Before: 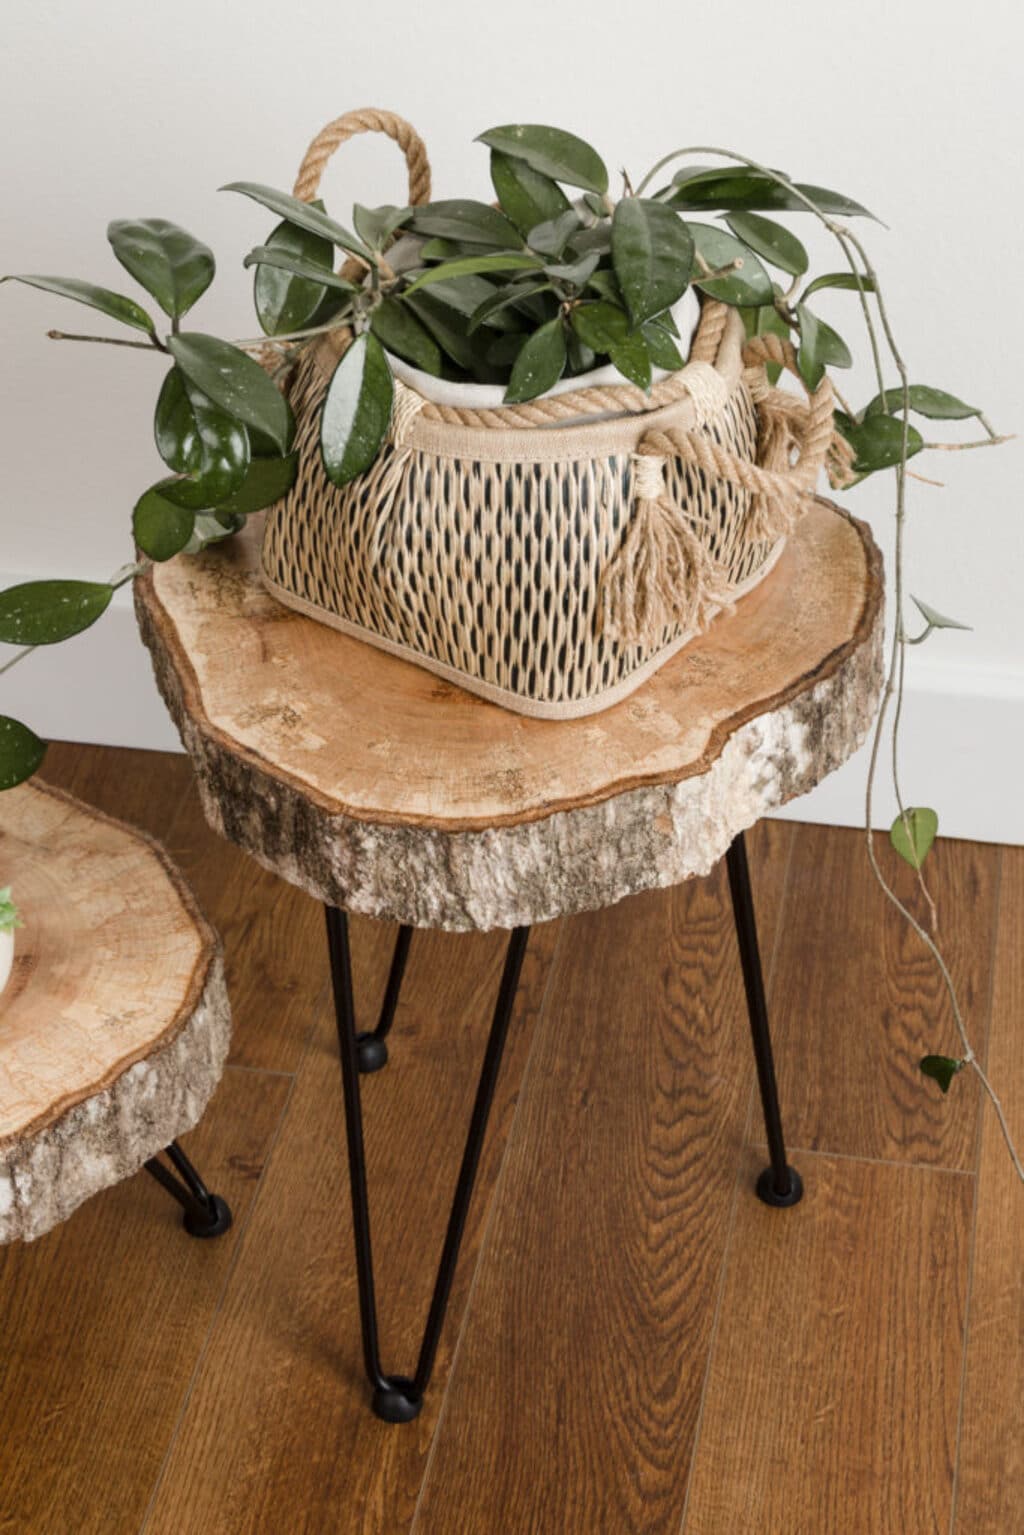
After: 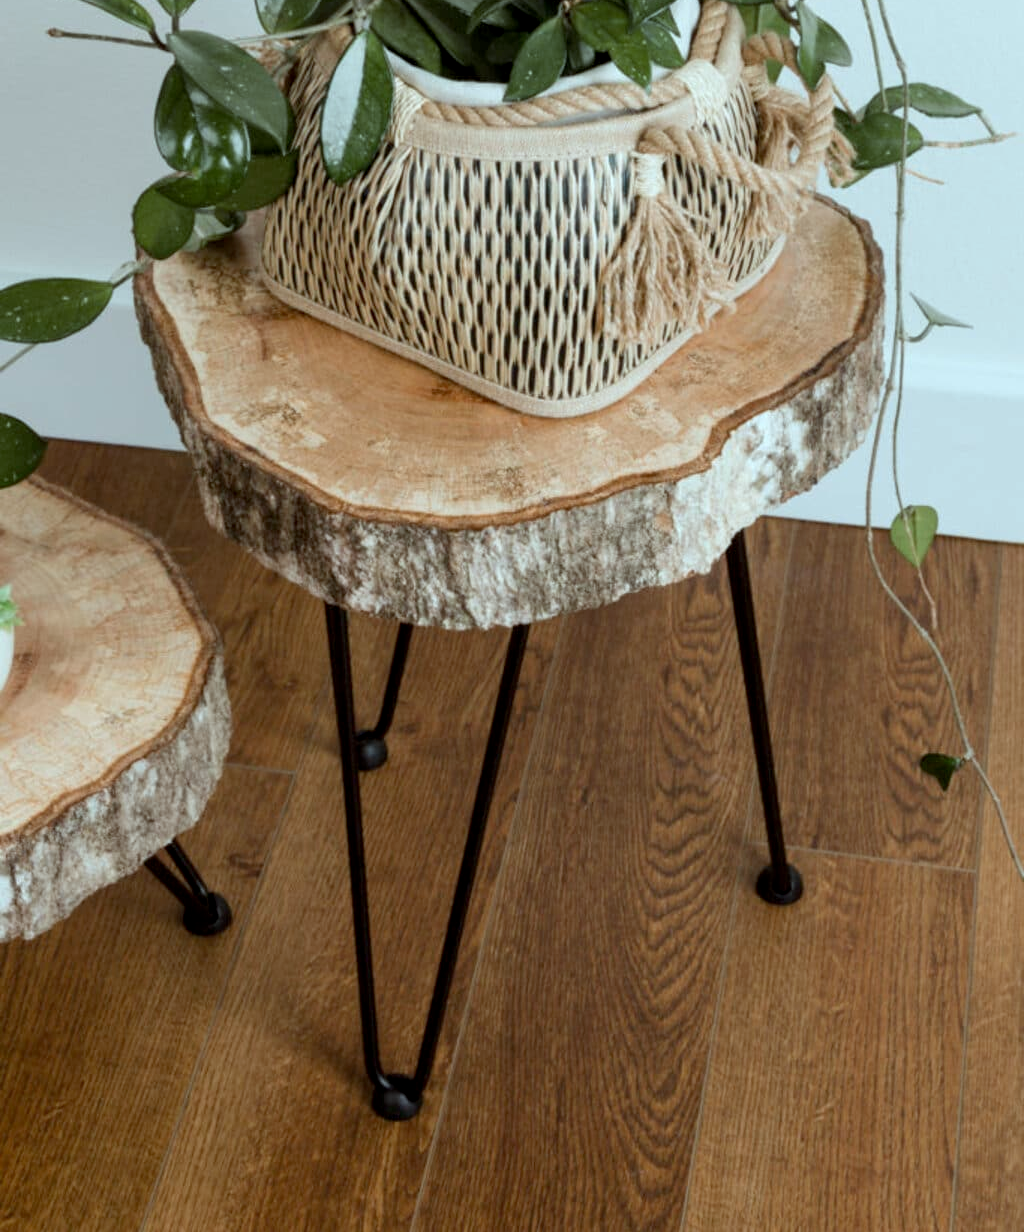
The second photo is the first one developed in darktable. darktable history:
crop and rotate: top 19.69%
color correction: highlights a* -10.22, highlights b* -10.38
exposure: black level correction 0.005, exposure 0.015 EV, compensate highlight preservation false
